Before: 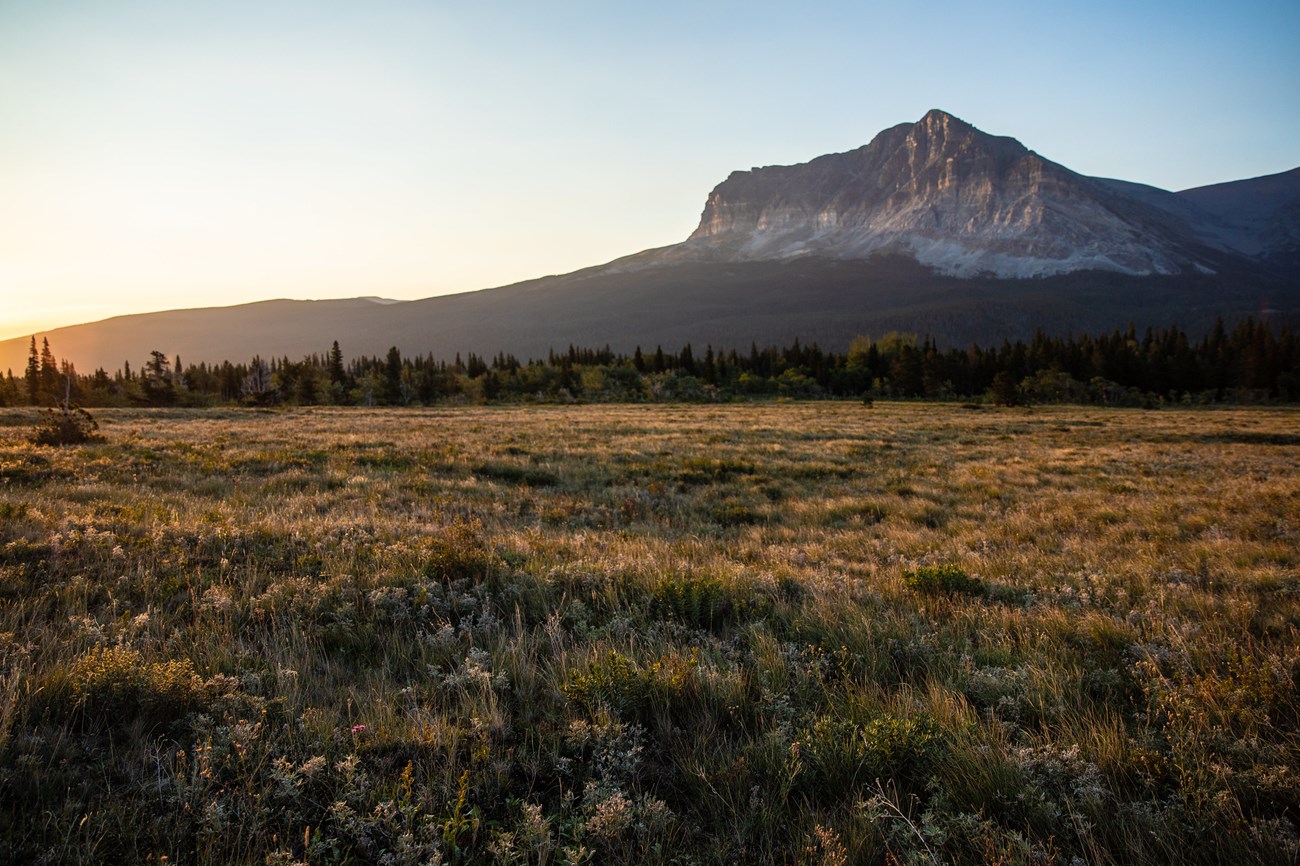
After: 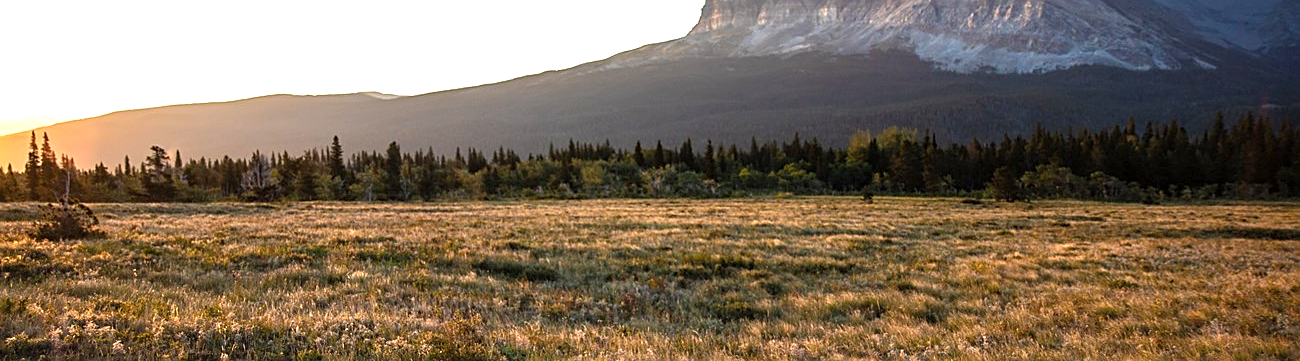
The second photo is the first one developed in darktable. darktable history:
crop and rotate: top 23.74%, bottom 34.521%
sharpen: on, module defaults
exposure: exposure 0.772 EV, compensate highlight preservation false
color calibration: illuminant same as pipeline (D50), adaptation XYZ, x 0.346, y 0.358, temperature 5015.59 K
